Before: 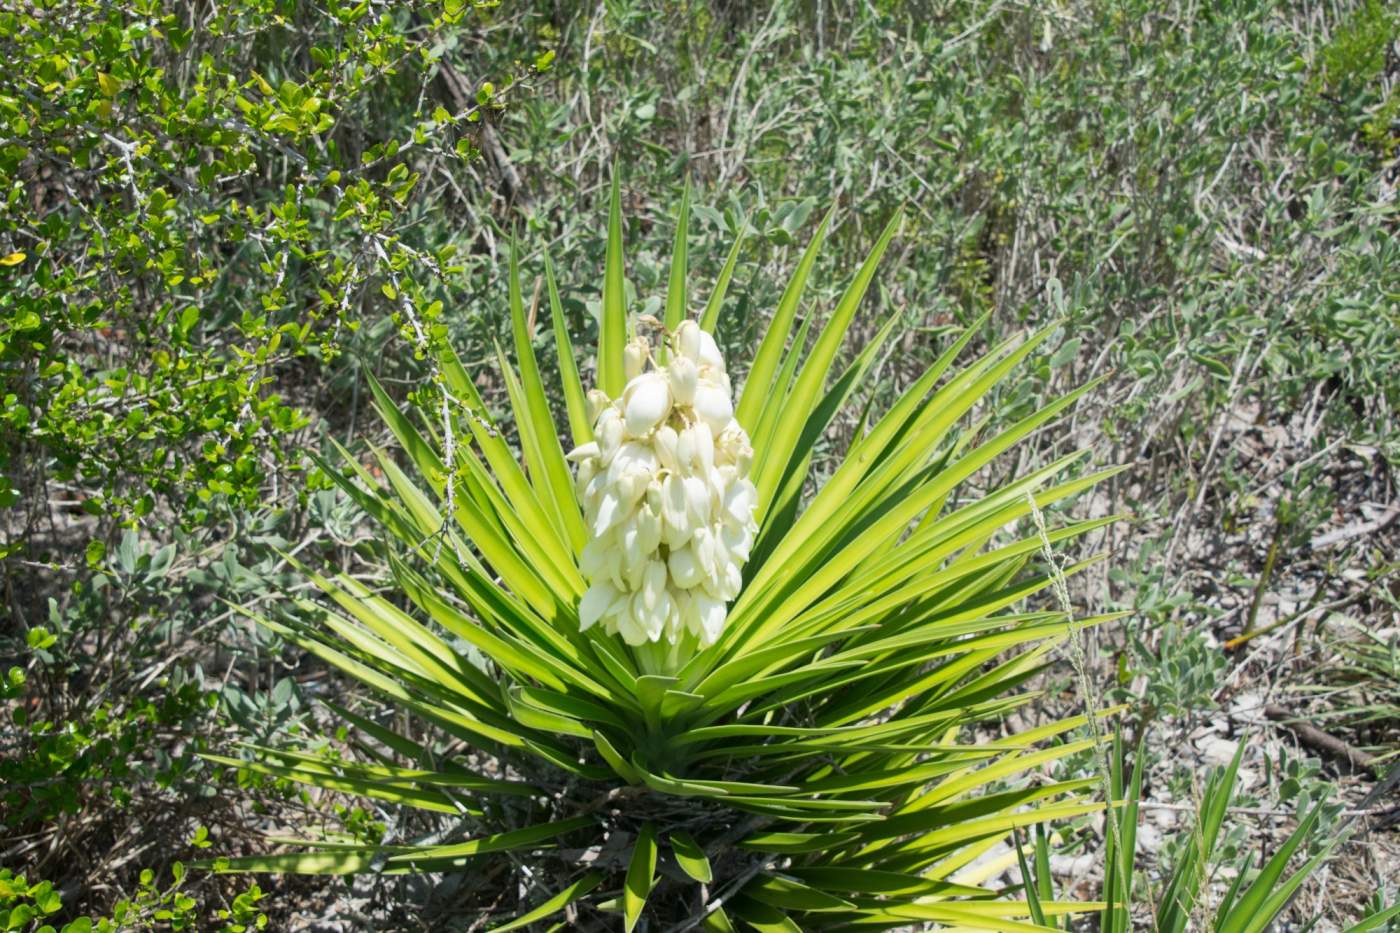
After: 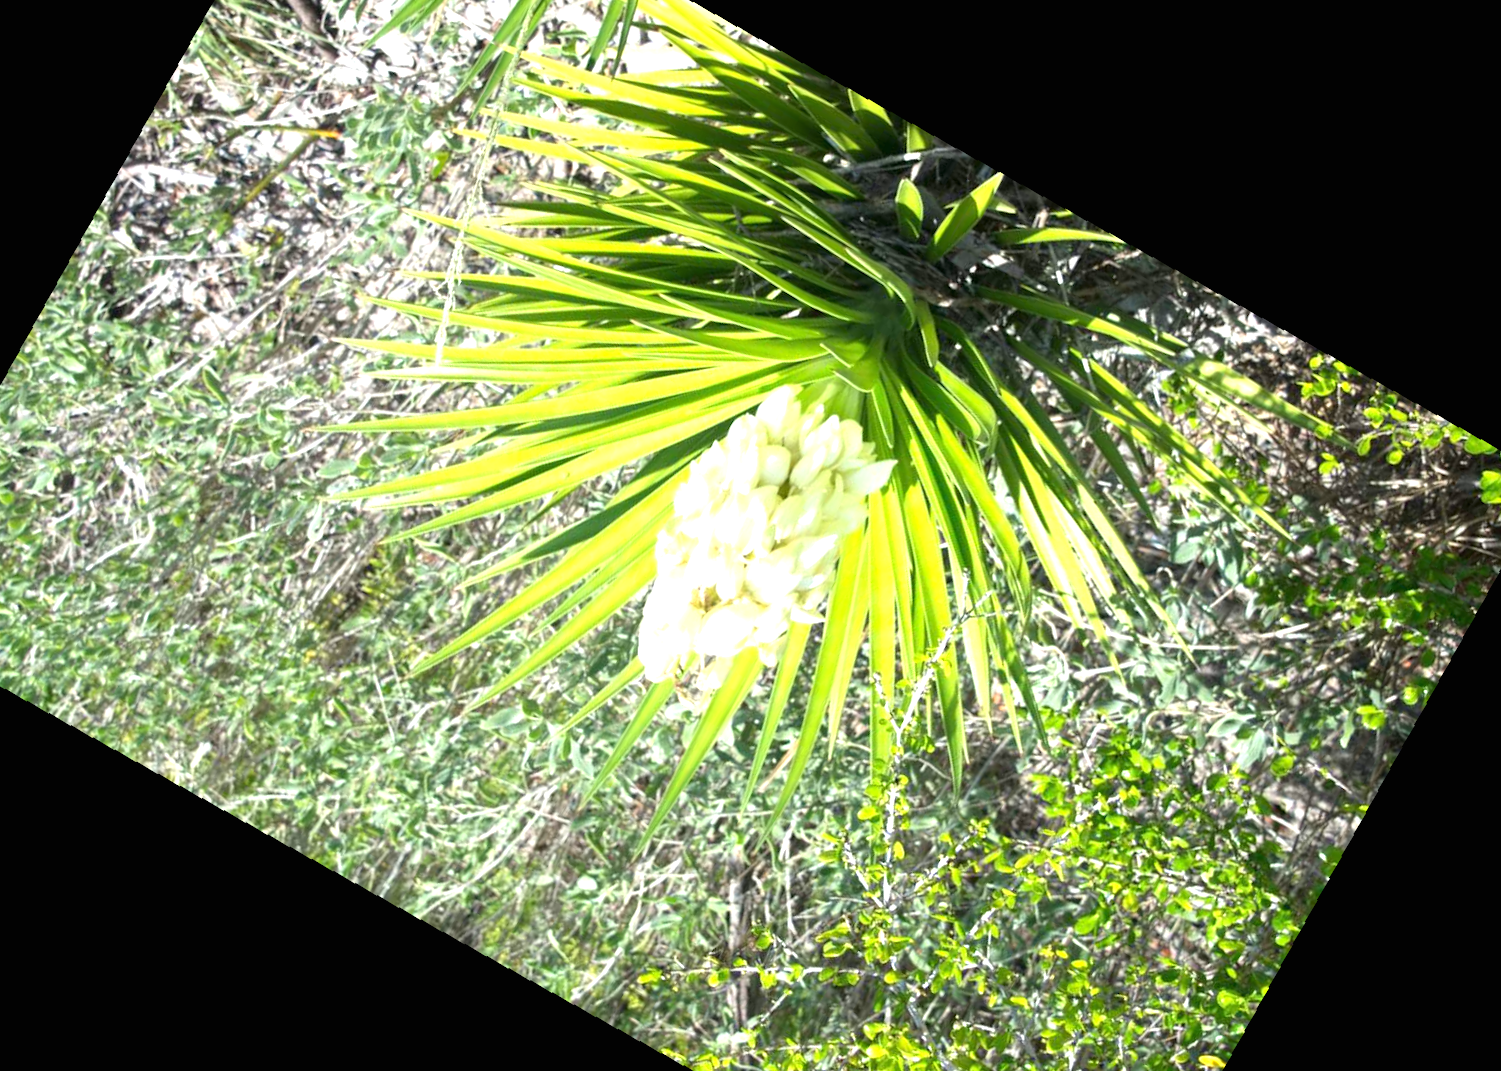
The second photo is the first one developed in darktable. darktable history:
crop and rotate: angle 148.68°, left 9.111%, top 15.603%, right 4.588%, bottom 17.041%
exposure: black level correction 0, exposure 1.125 EV, compensate exposure bias true, compensate highlight preservation false
rotate and perspective: rotation -2.29°, automatic cropping off
